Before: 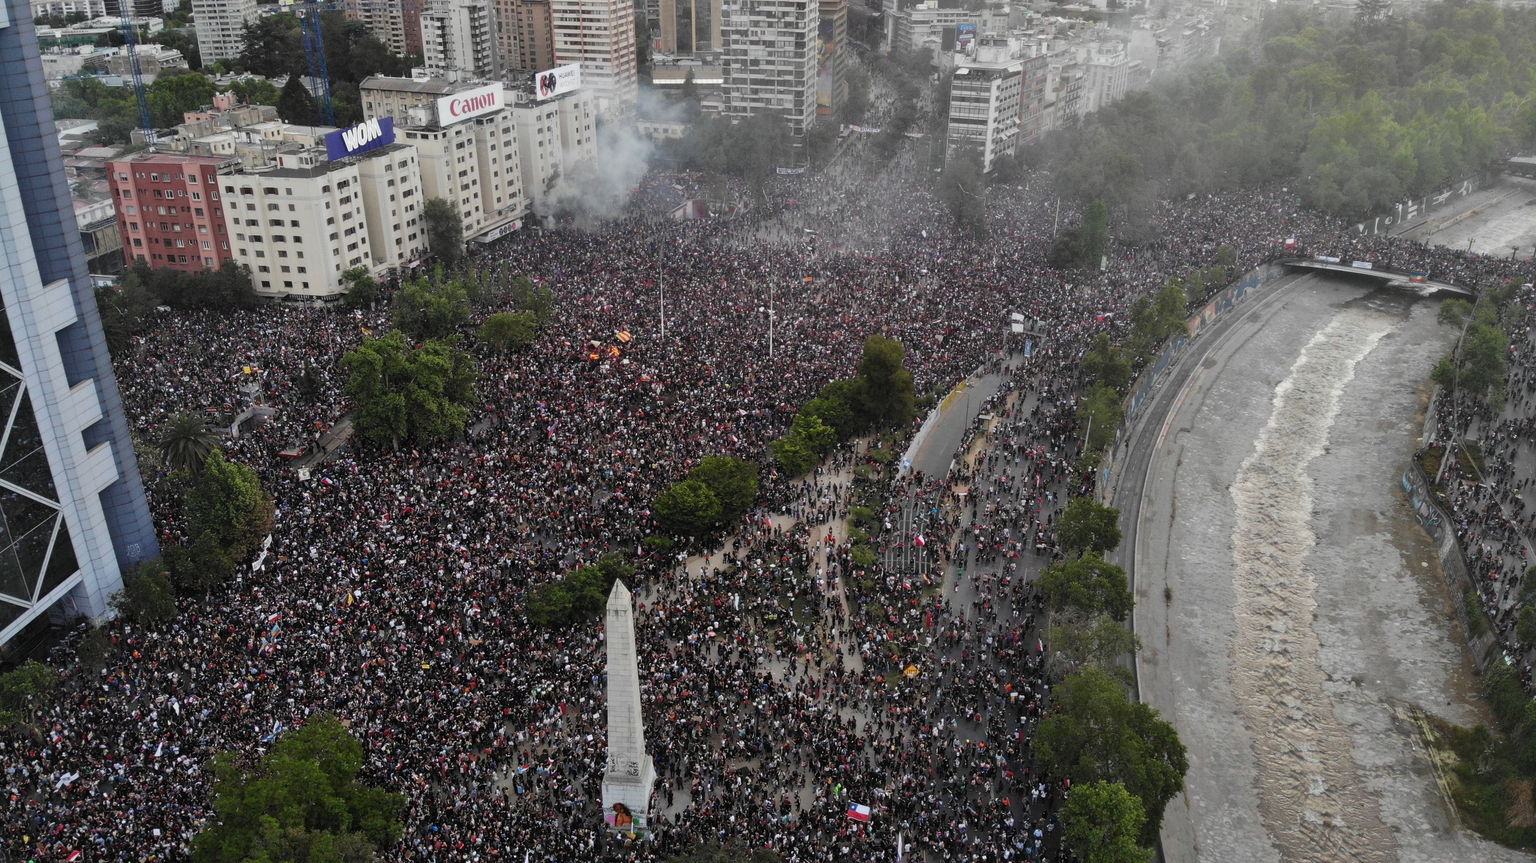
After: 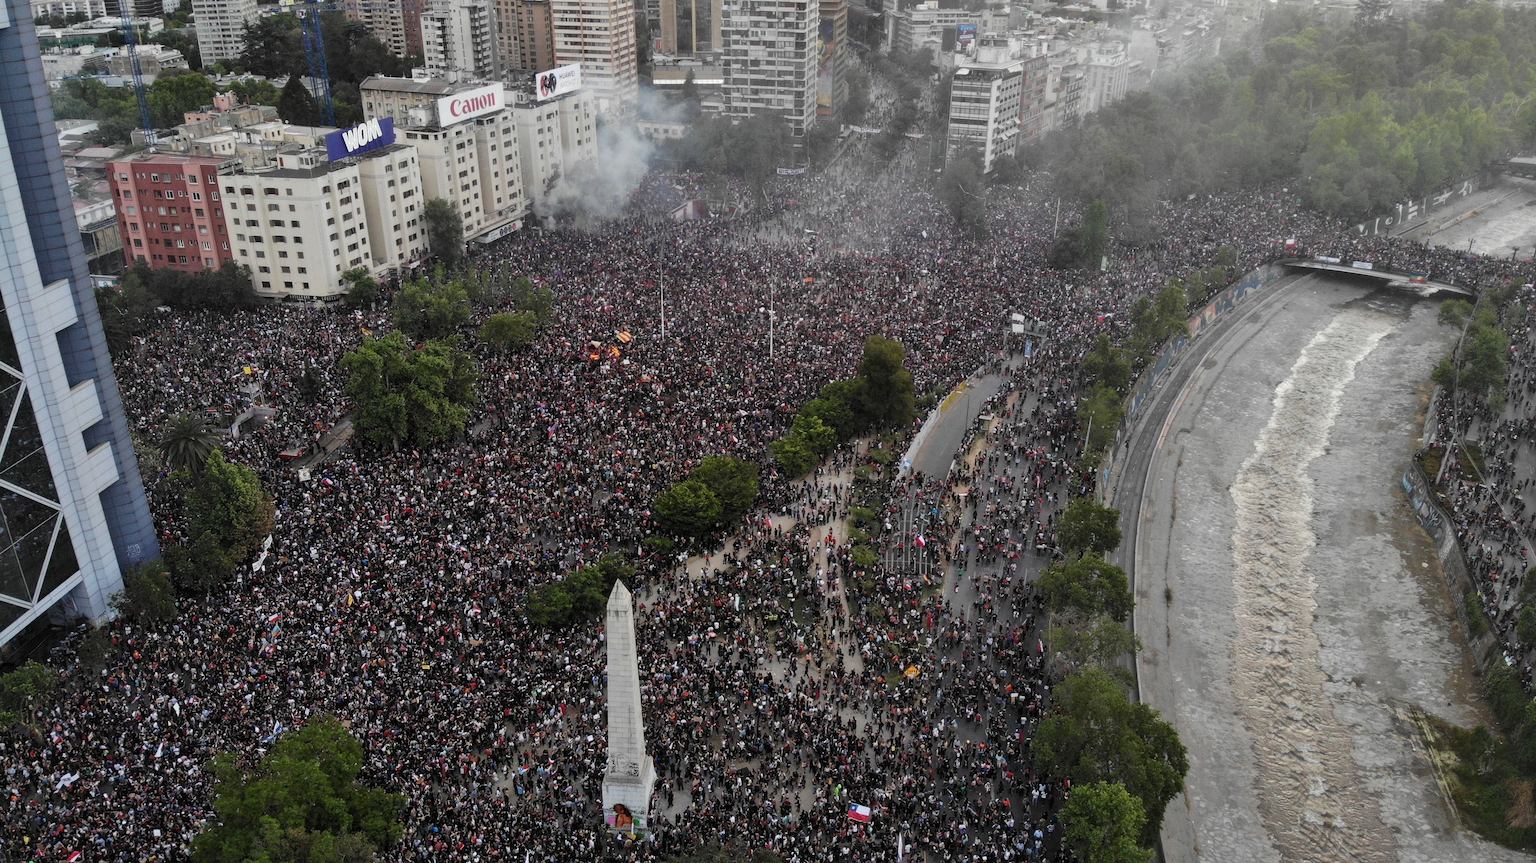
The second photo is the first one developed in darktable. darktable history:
local contrast: highlights 101%, shadows 101%, detail 119%, midtone range 0.2
